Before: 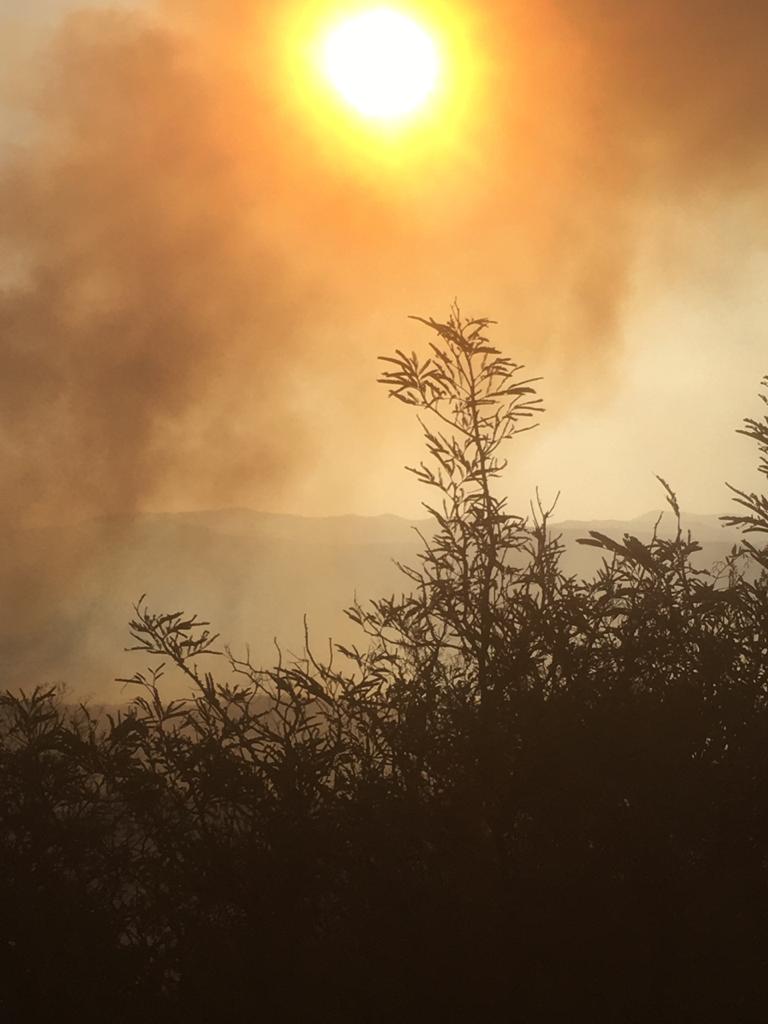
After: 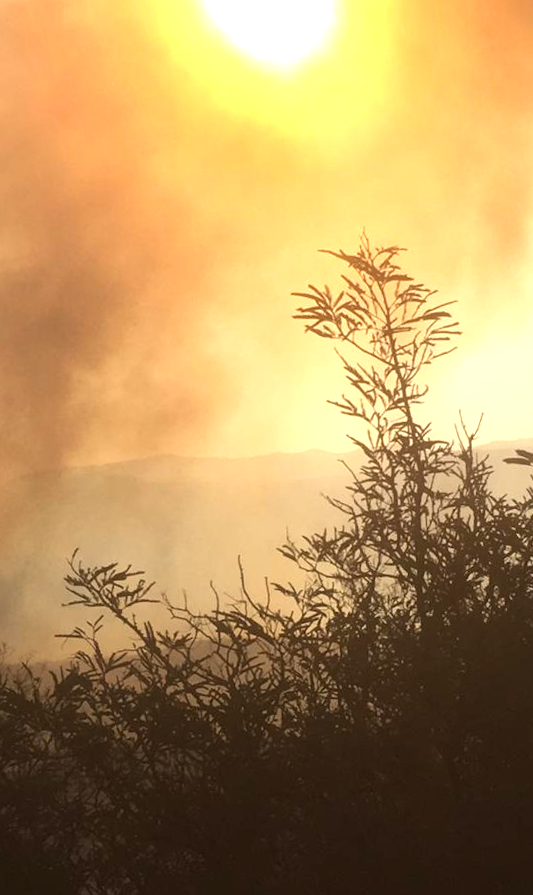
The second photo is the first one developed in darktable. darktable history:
rotate and perspective: rotation -4.57°, crop left 0.054, crop right 0.944, crop top 0.087, crop bottom 0.914
exposure: exposure 0.74 EV, compensate highlight preservation false
crop and rotate: left 9.061%, right 20.142%
